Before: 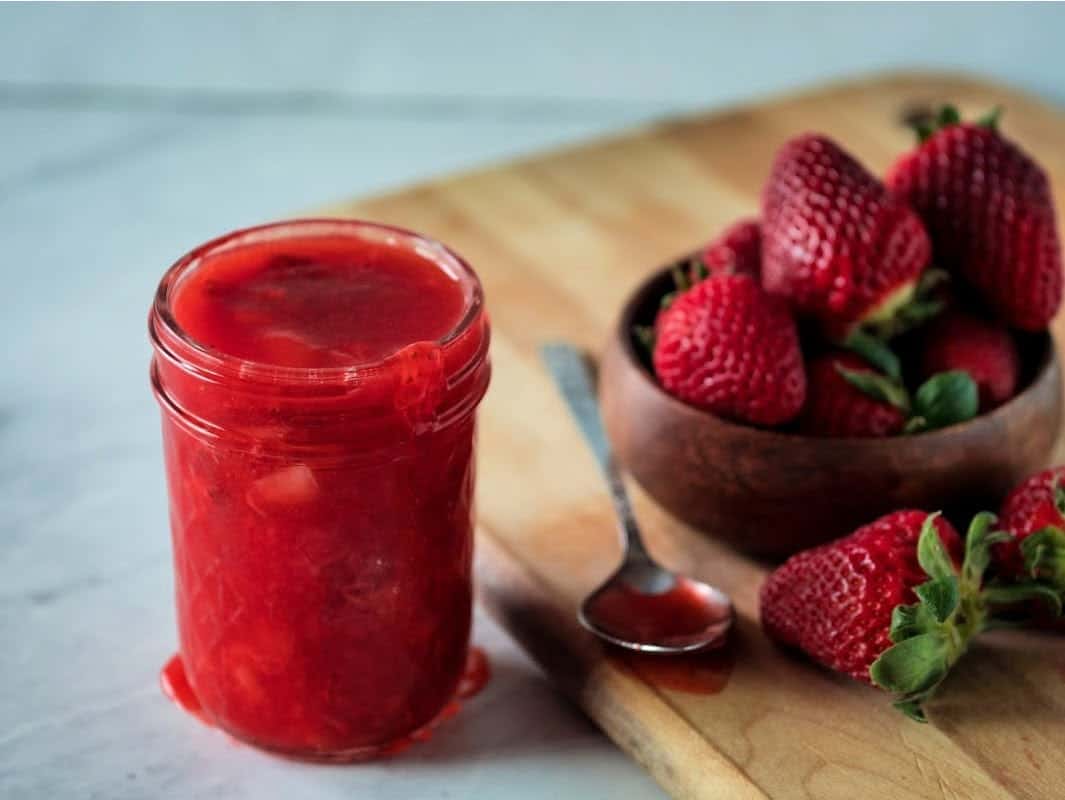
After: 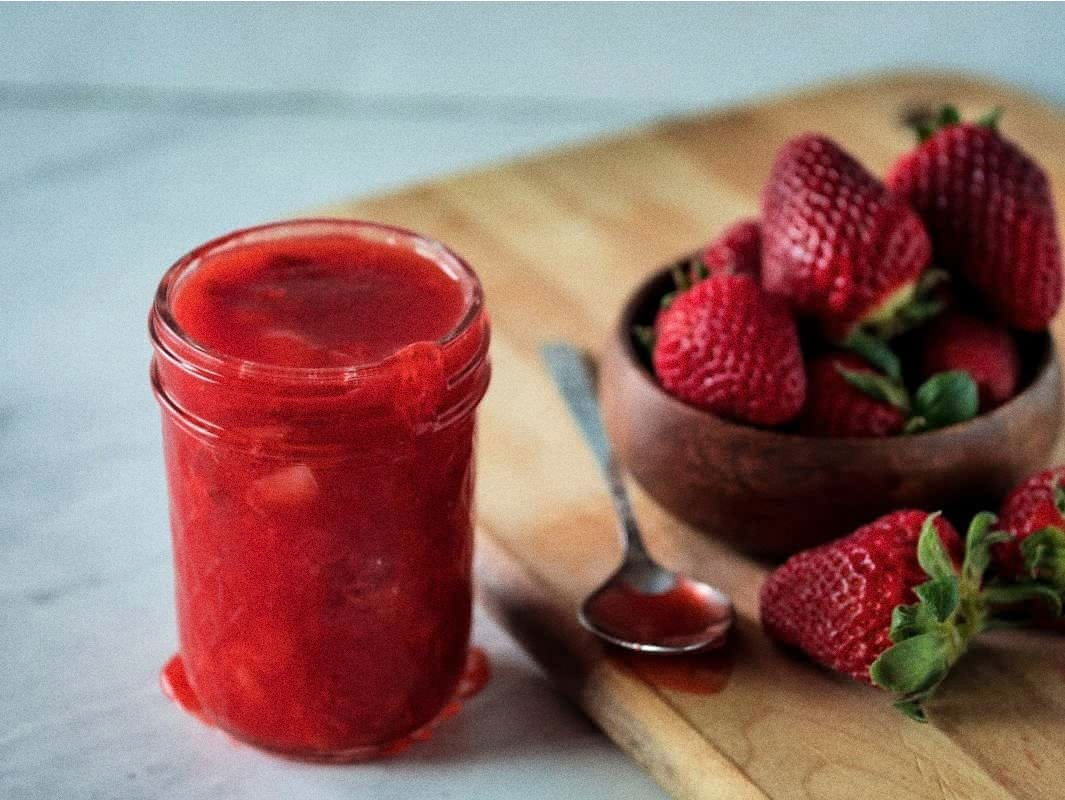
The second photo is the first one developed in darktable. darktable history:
contrast brightness saturation: saturation -0.04
grain: coarseness 0.09 ISO
